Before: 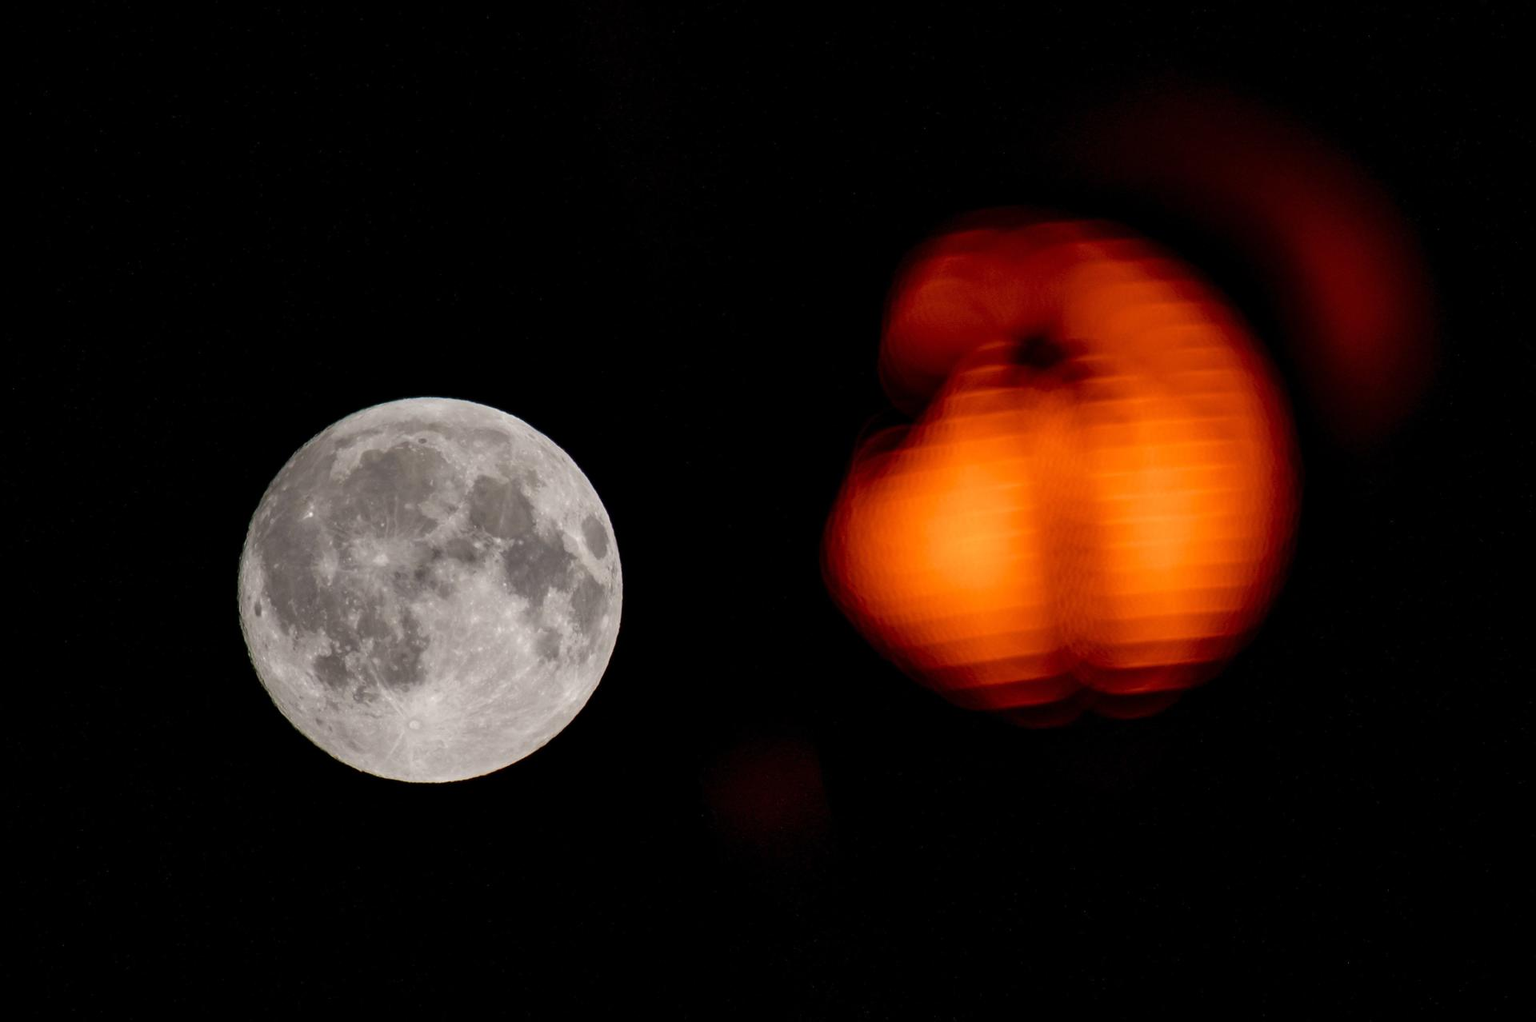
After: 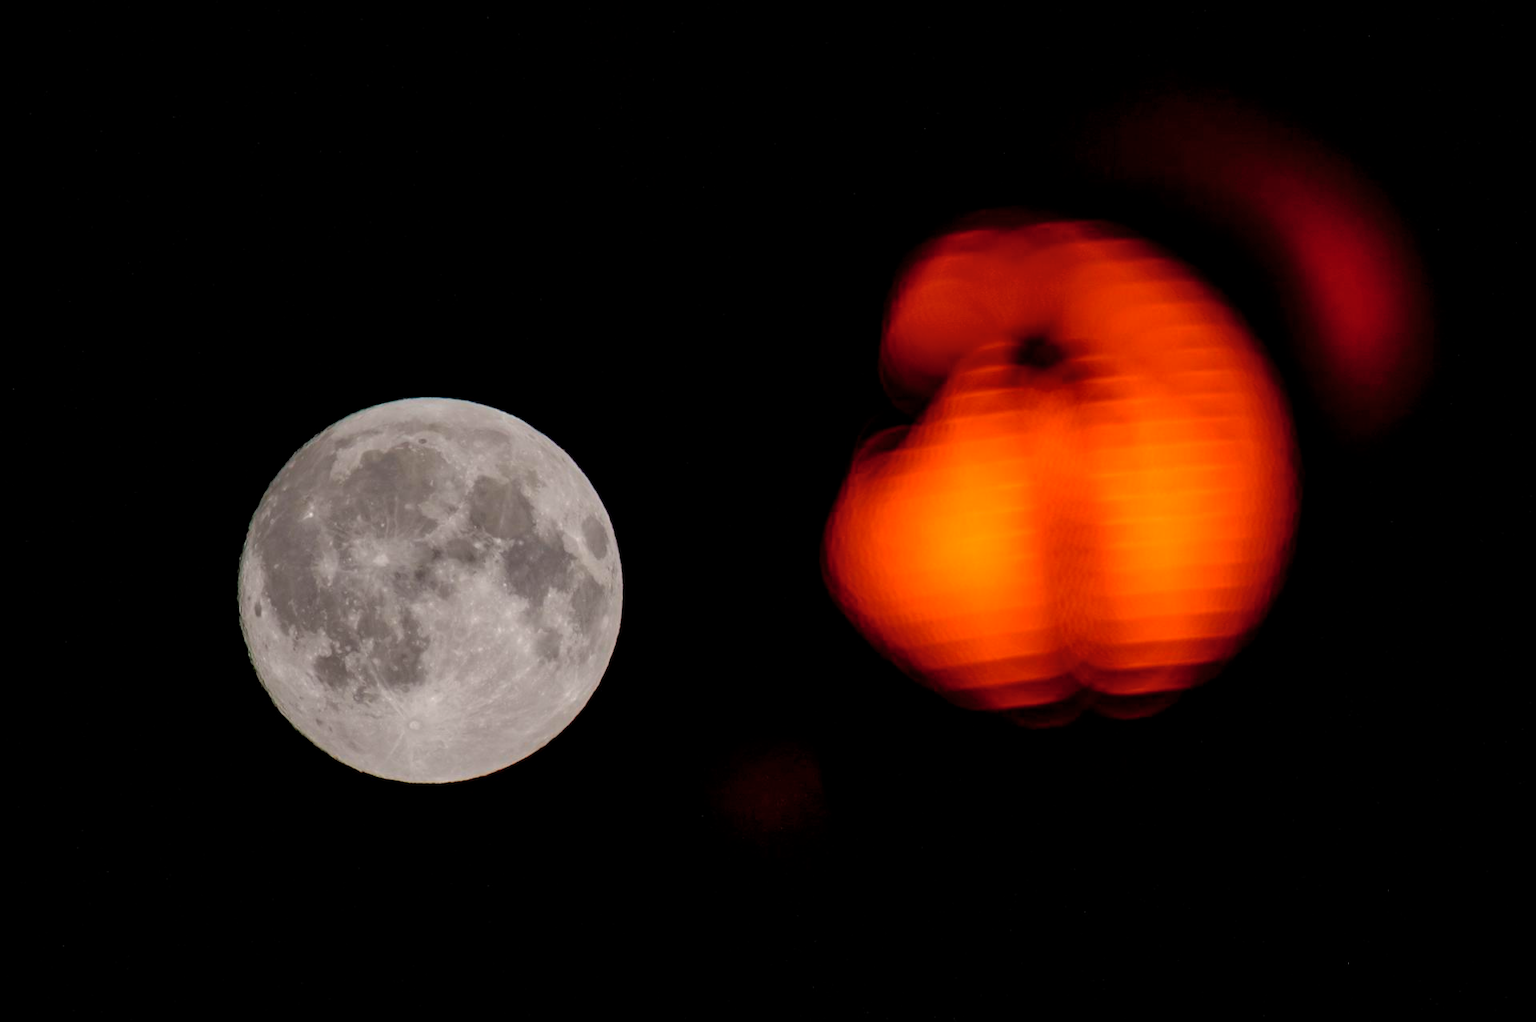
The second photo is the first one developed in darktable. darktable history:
shadows and highlights: shadows 39.86, highlights -60.1
